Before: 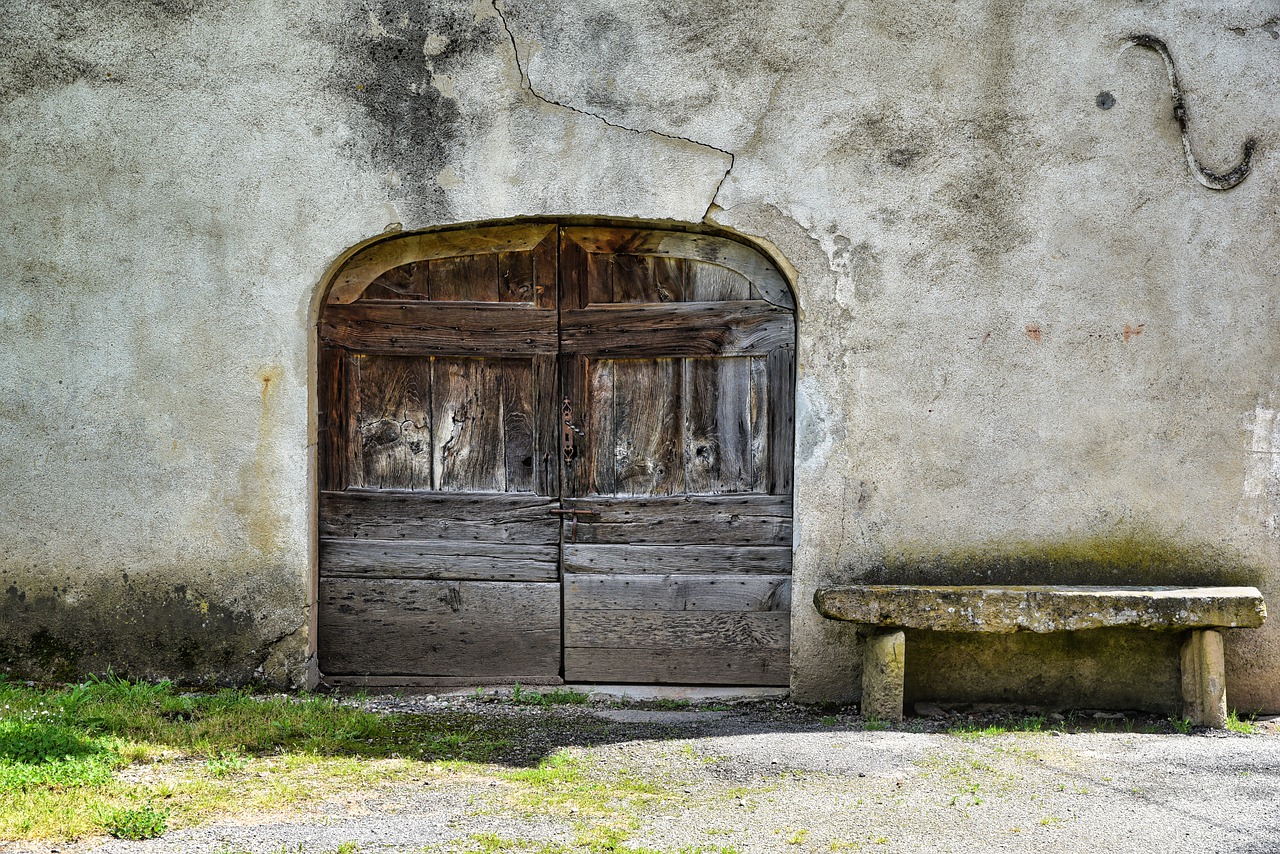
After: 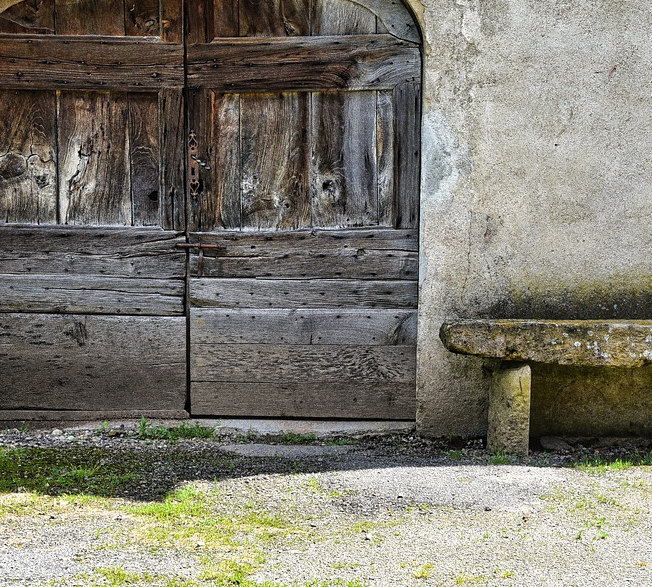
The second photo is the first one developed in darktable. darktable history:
grain: coarseness 0.09 ISO, strength 40%
crop and rotate: left 29.237%, top 31.152%, right 19.807%
